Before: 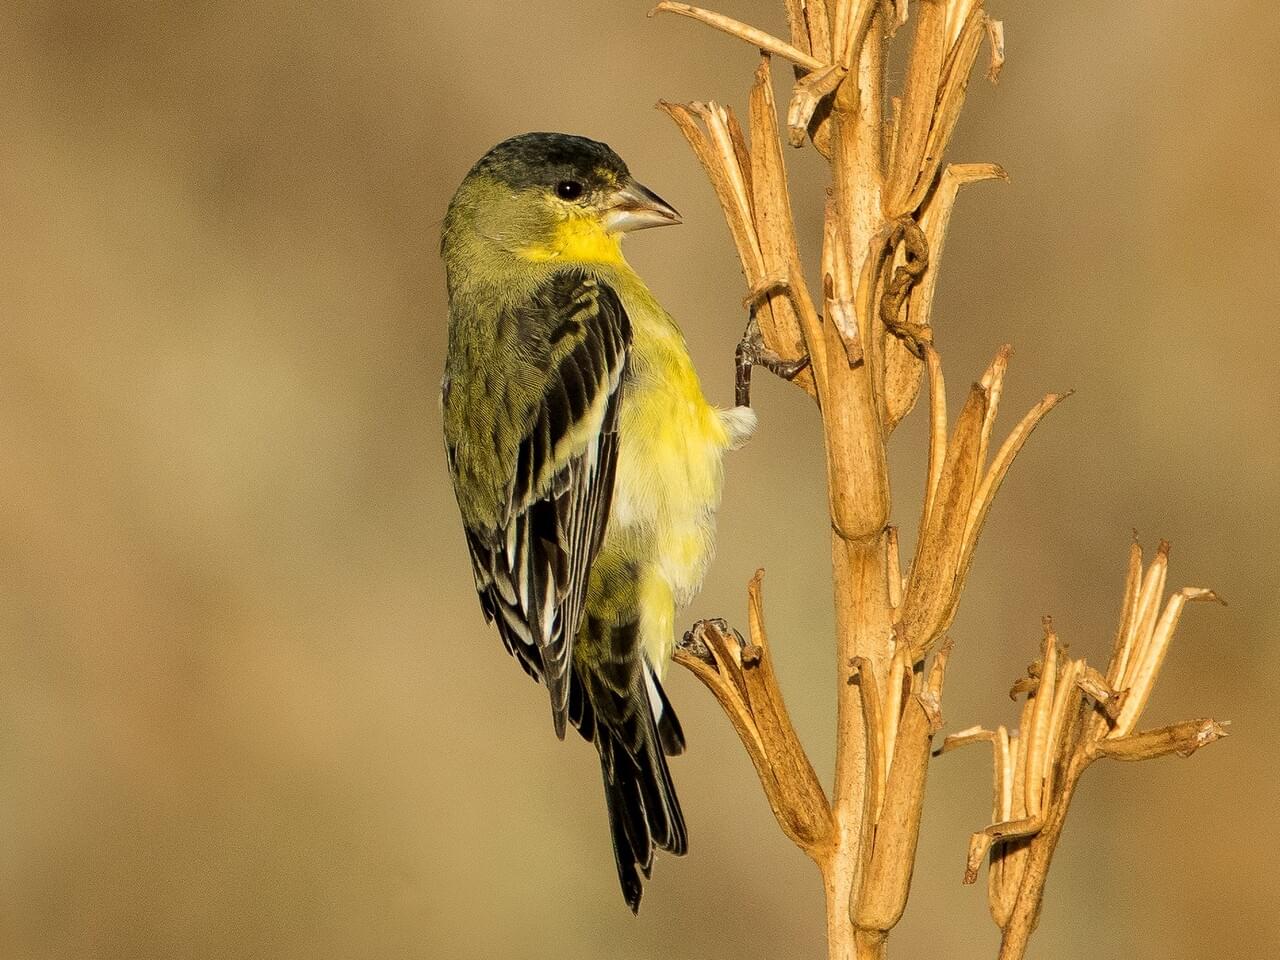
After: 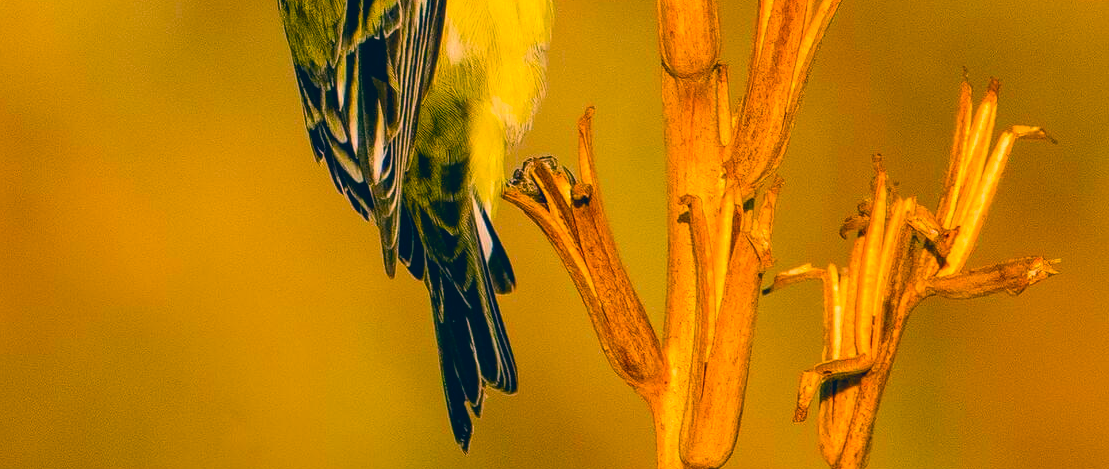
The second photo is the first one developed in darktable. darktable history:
color balance rgb: perceptual saturation grading › global saturation 40%, global vibrance 15%
crop and rotate: left 13.306%, top 48.129%, bottom 2.928%
color correction: highlights a* 17.03, highlights b* 0.205, shadows a* -15.38, shadows b* -14.56, saturation 1.5
local contrast: detail 110%
